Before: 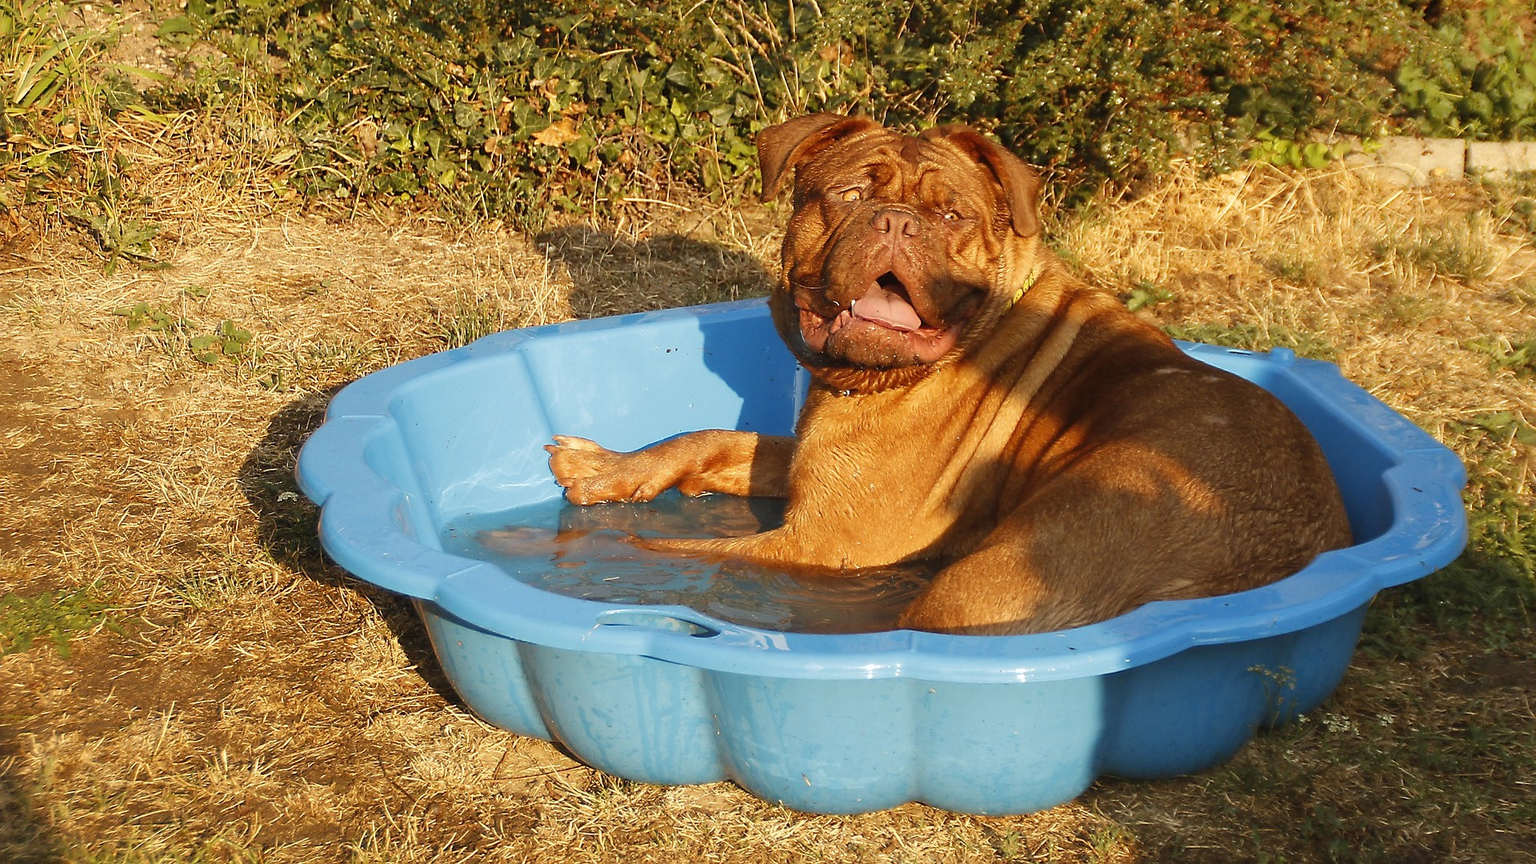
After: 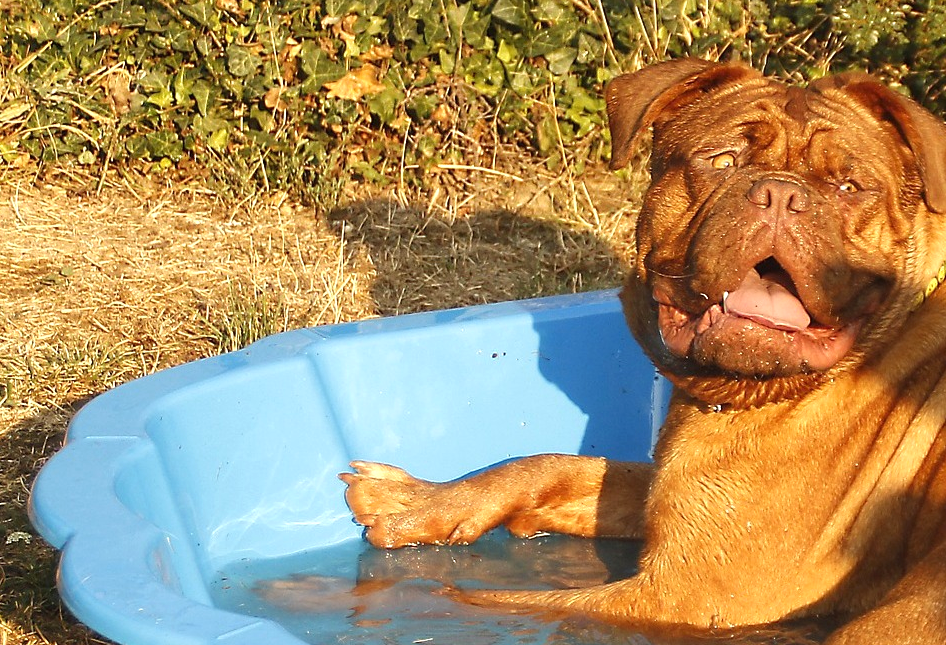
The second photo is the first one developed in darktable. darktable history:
crop: left 17.784%, top 7.744%, right 32.902%, bottom 32.492%
exposure: black level correction 0, exposure 0.4 EV, compensate highlight preservation false
